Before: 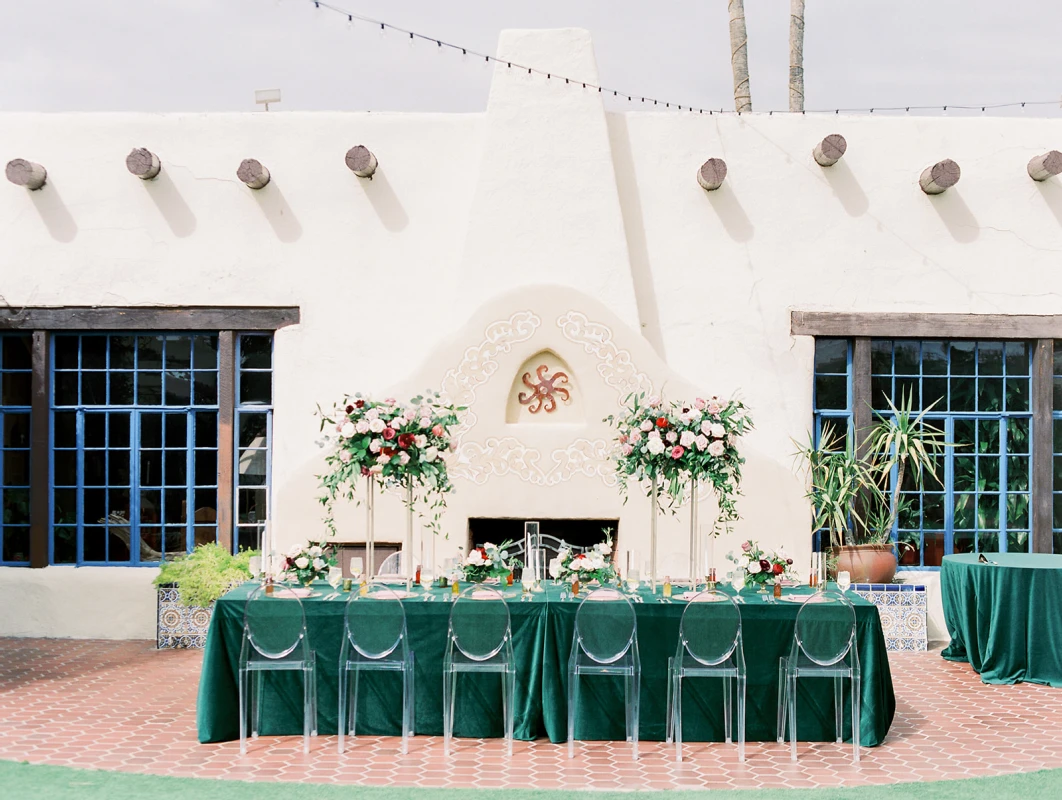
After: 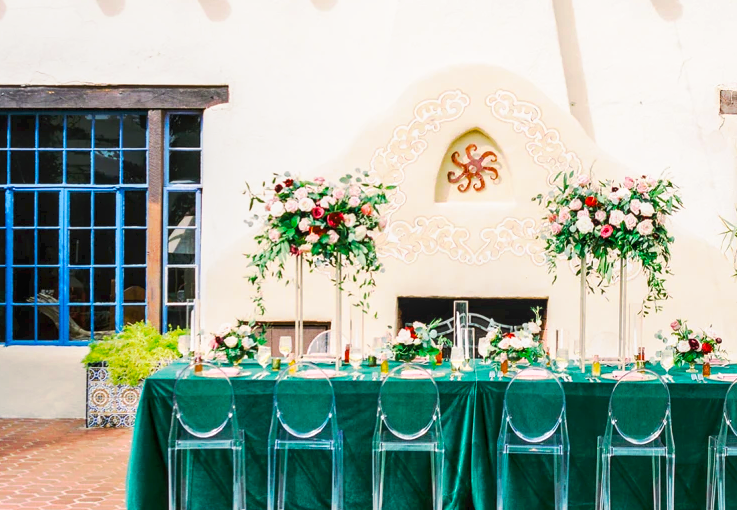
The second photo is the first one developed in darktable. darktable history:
local contrast: on, module defaults
color balance rgb: power › hue 74.16°, linear chroma grading › global chroma 14.934%, perceptual saturation grading › global saturation 30.161%, global vibrance 20%
crop: left 6.753%, top 27.684%, right 23.775%, bottom 8.535%
tone curve: curves: ch0 [(0, 0) (0.003, 0.024) (0.011, 0.029) (0.025, 0.044) (0.044, 0.072) (0.069, 0.104) (0.1, 0.131) (0.136, 0.159) (0.177, 0.191) (0.224, 0.245) (0.277, 0.298) (0.335, 0.354) (0.399, 0.428) (0.468, 0.503) (0.543, 0.596) (0.623, 0.684) (0.709, 0.781) (0.801, 0.843) (0.898, 0.946) (1, 1)], preserve colors none
